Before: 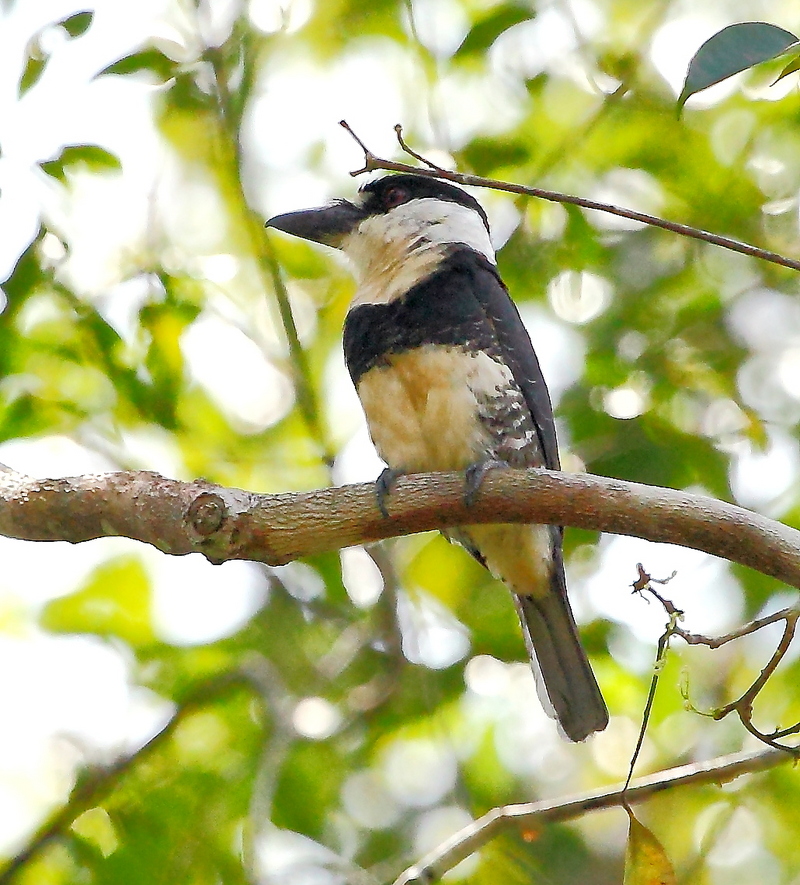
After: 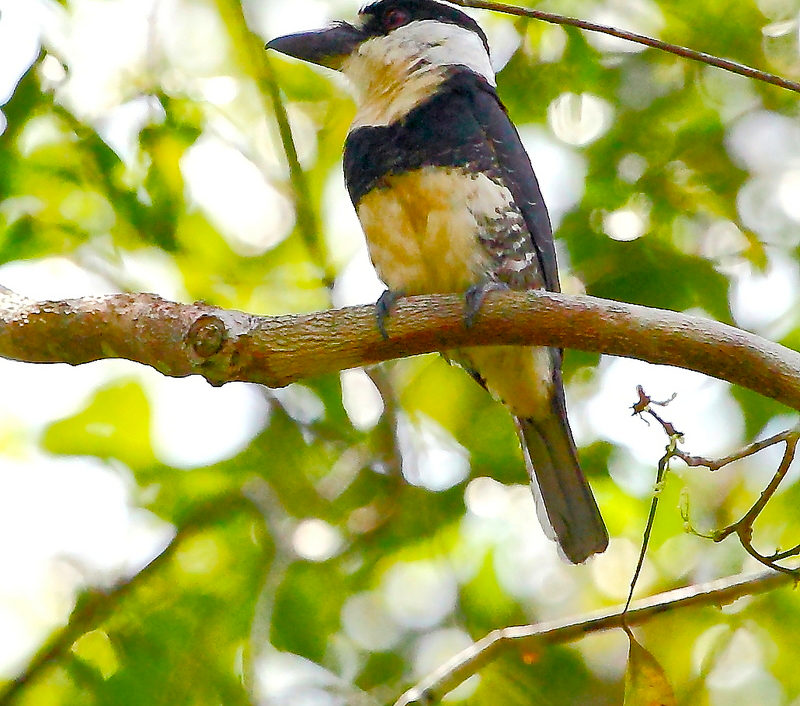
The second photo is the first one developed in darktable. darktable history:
crop and rotate: top 20.134%
color balance rgb: linear chroma grading › shadows -2.089%, linear chroma grading › highlights -14.685%, linear chroma grading › global chroma -9.46%, linear chroma grading › mid-tones -10.326%, perceptual saturation grading › global saturation 39.635%, perceptual saturation grading › highlights -25.408%, perceptual saturation grading › mid-tones 35.111%, perceptual saturation grading › shadows 35.56%, global vibrance 41.449%
